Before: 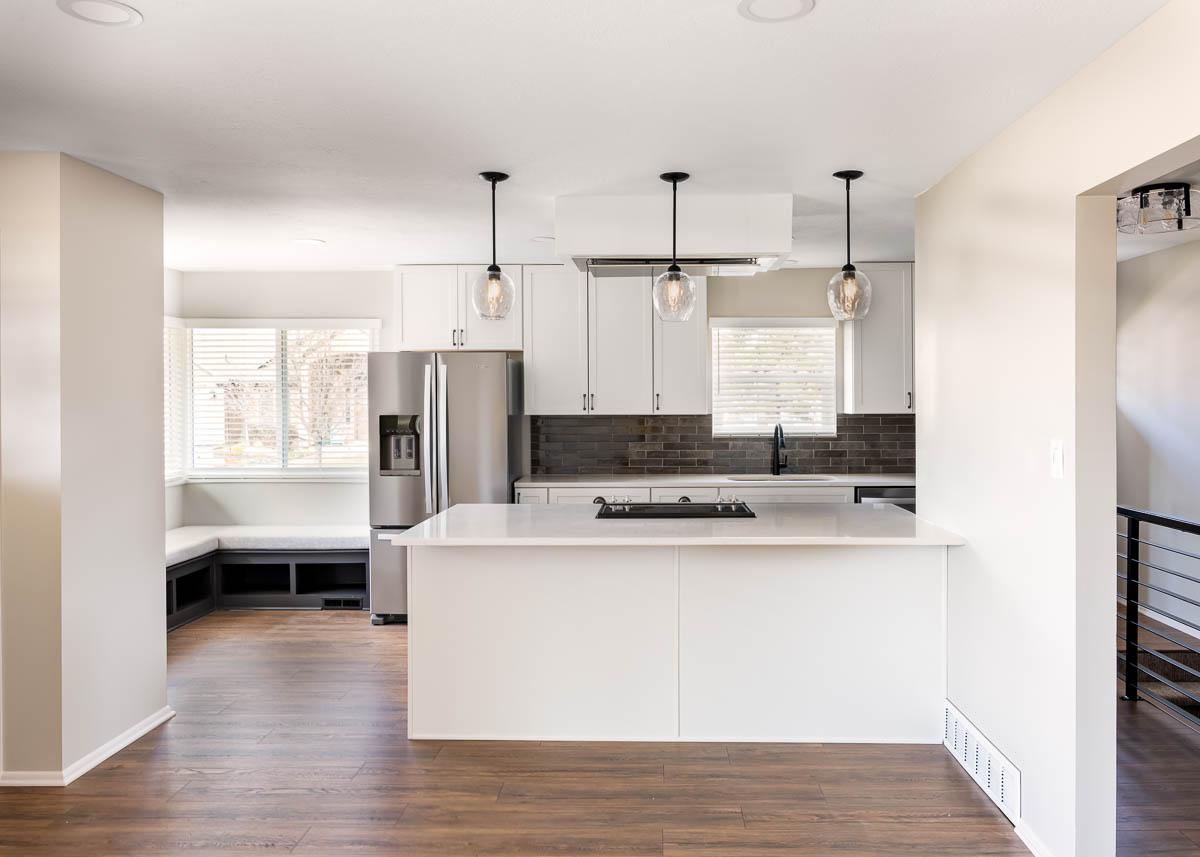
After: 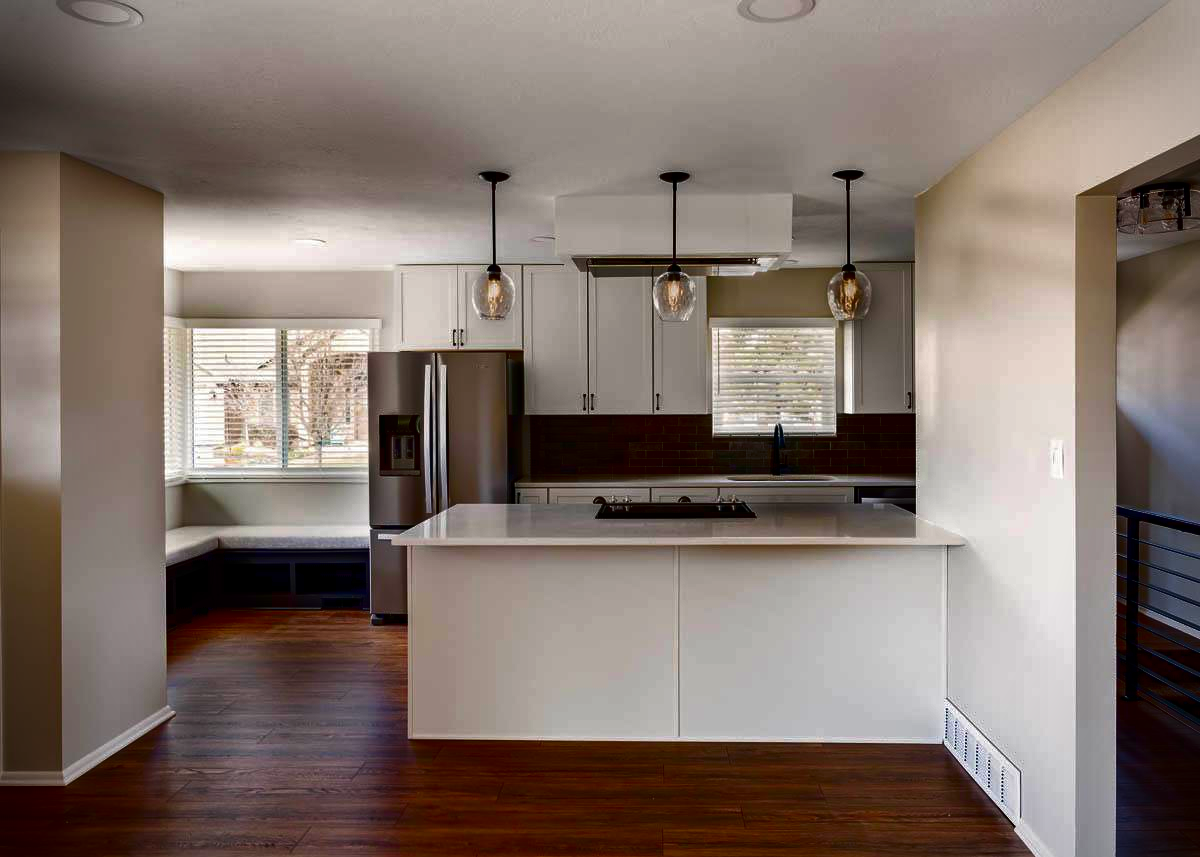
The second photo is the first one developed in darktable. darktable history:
contrast brightness saturation: brightness -1, saturation 1
vignetting: on, module defaults
